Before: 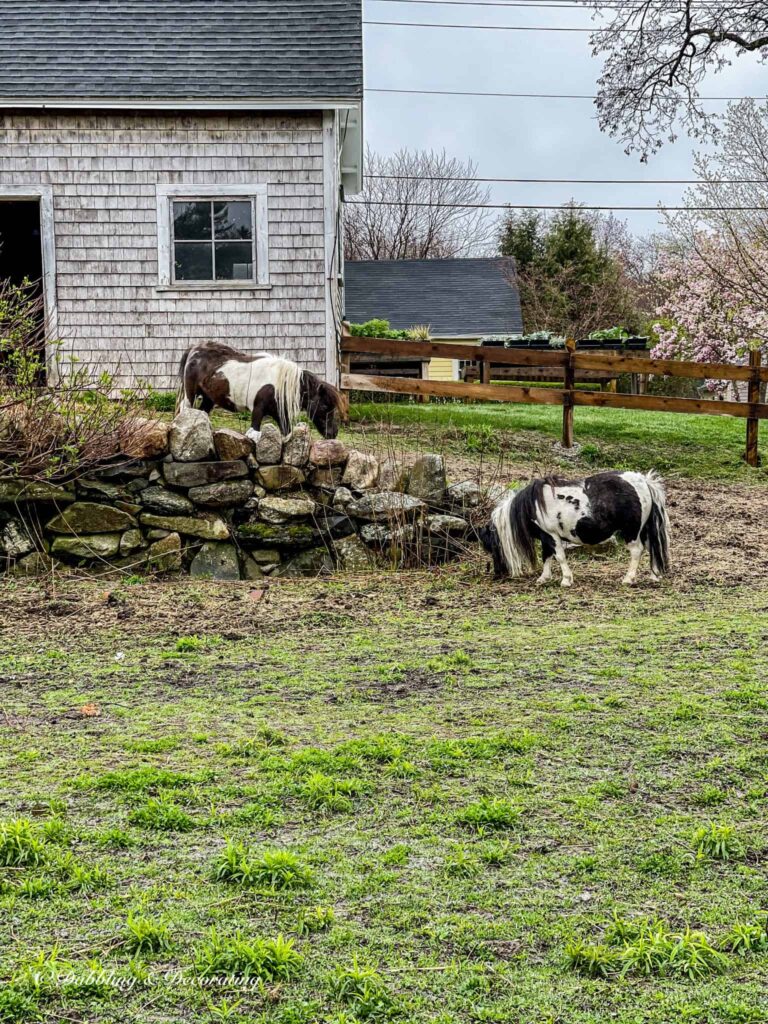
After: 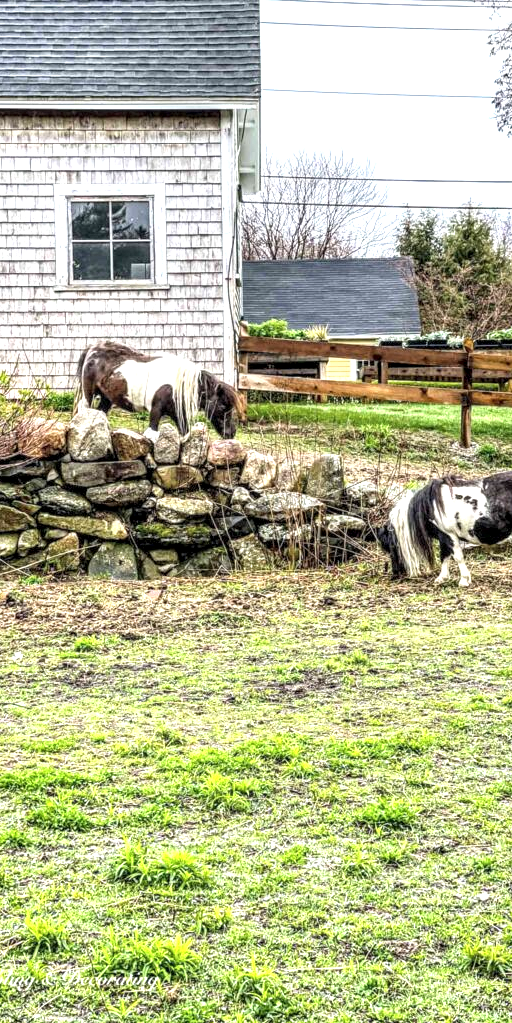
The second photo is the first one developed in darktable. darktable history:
local contrast: detail 144%
exposure: black level correction 0, exposure 0.953 EV, compensate highlight preservation false
contrast brightness saturation: brightness 0.127
crop and rotate: left 13.331%, right 19.986%
